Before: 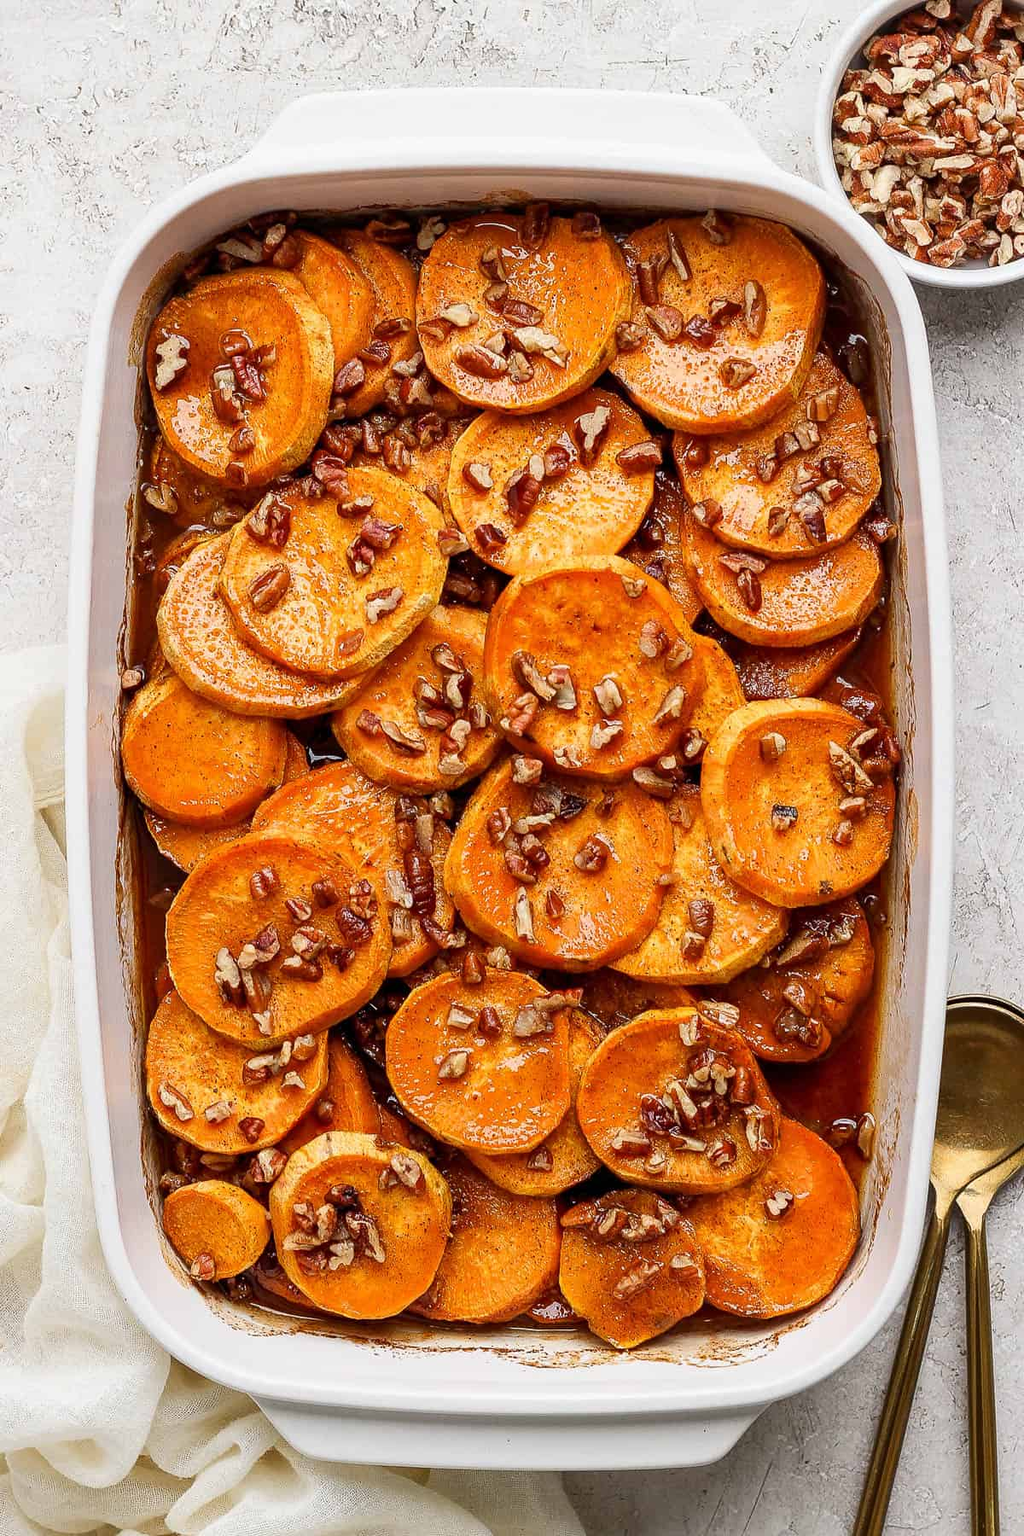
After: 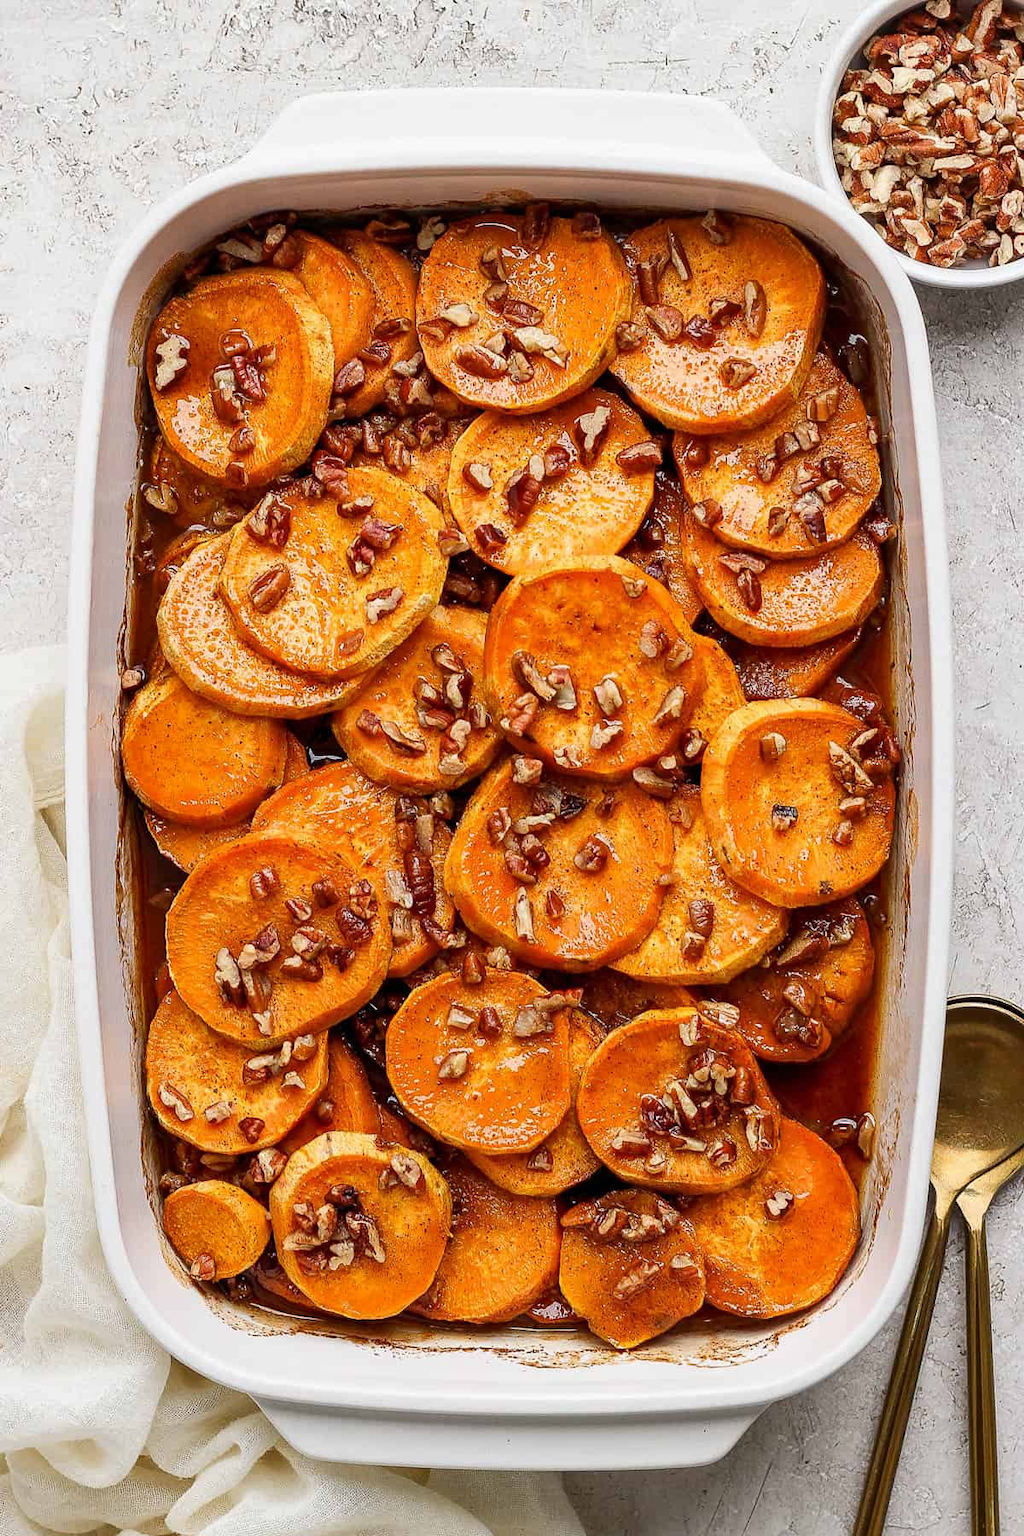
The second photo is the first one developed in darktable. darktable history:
shadows and highlights: shadows 36.56, highlights -27.99, soften with gaussian
